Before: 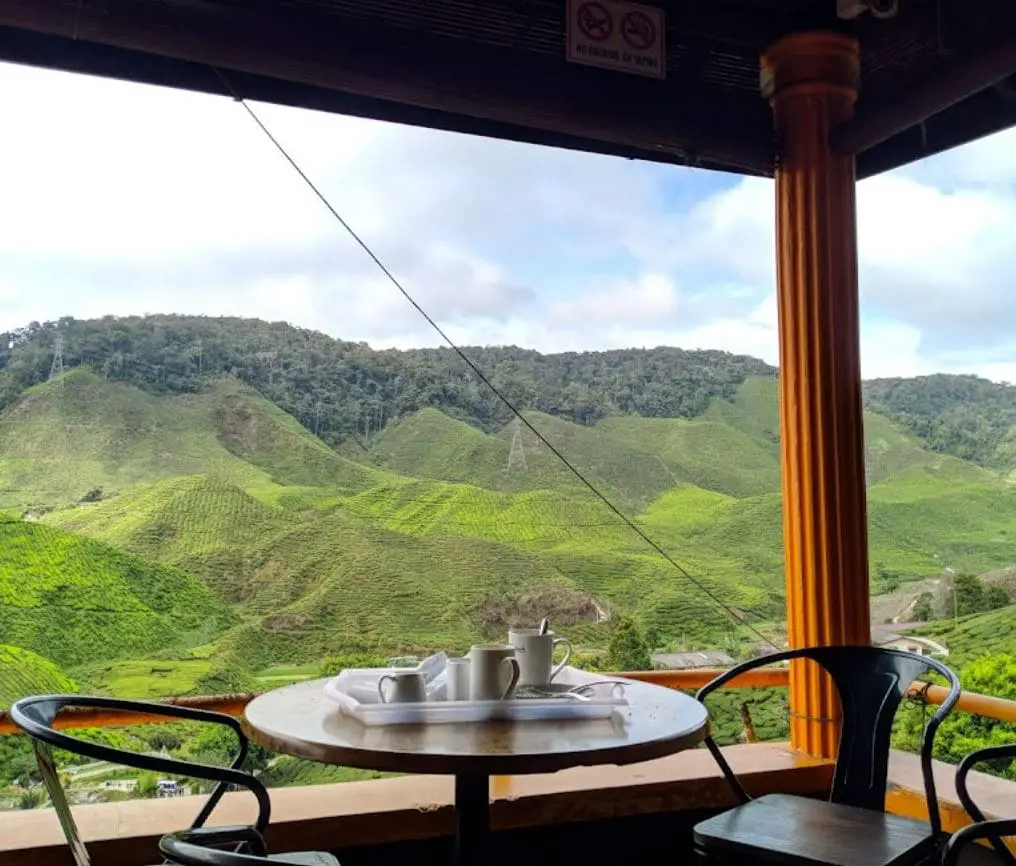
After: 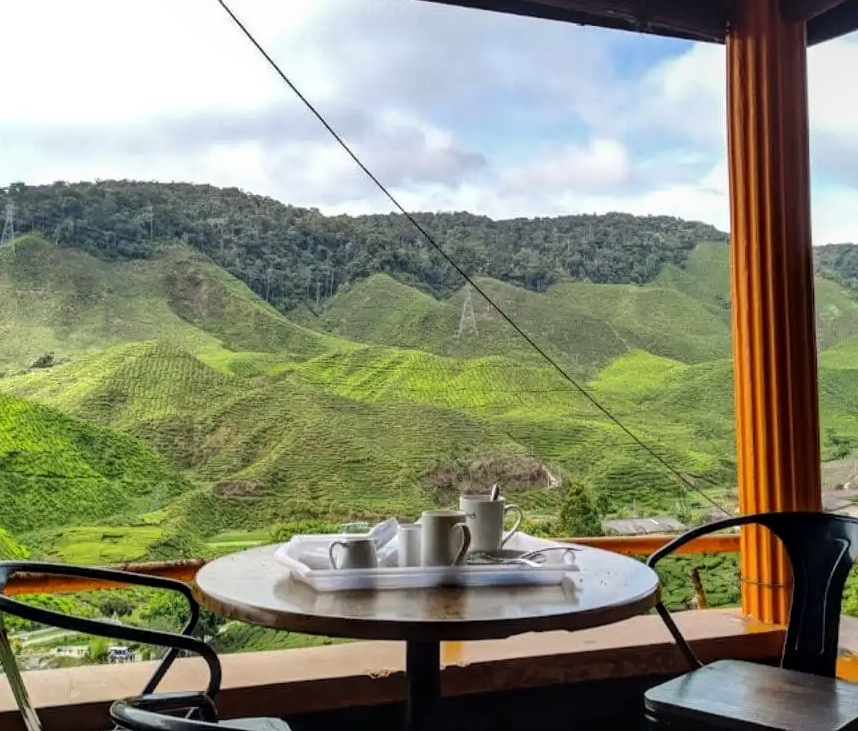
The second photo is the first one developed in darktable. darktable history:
local contrast: on, module defaults
shadows and highlights: shadows 52.42, soften with gaussian
crop and rotate: left 4.842%, top 15.51%, right 10.668%
